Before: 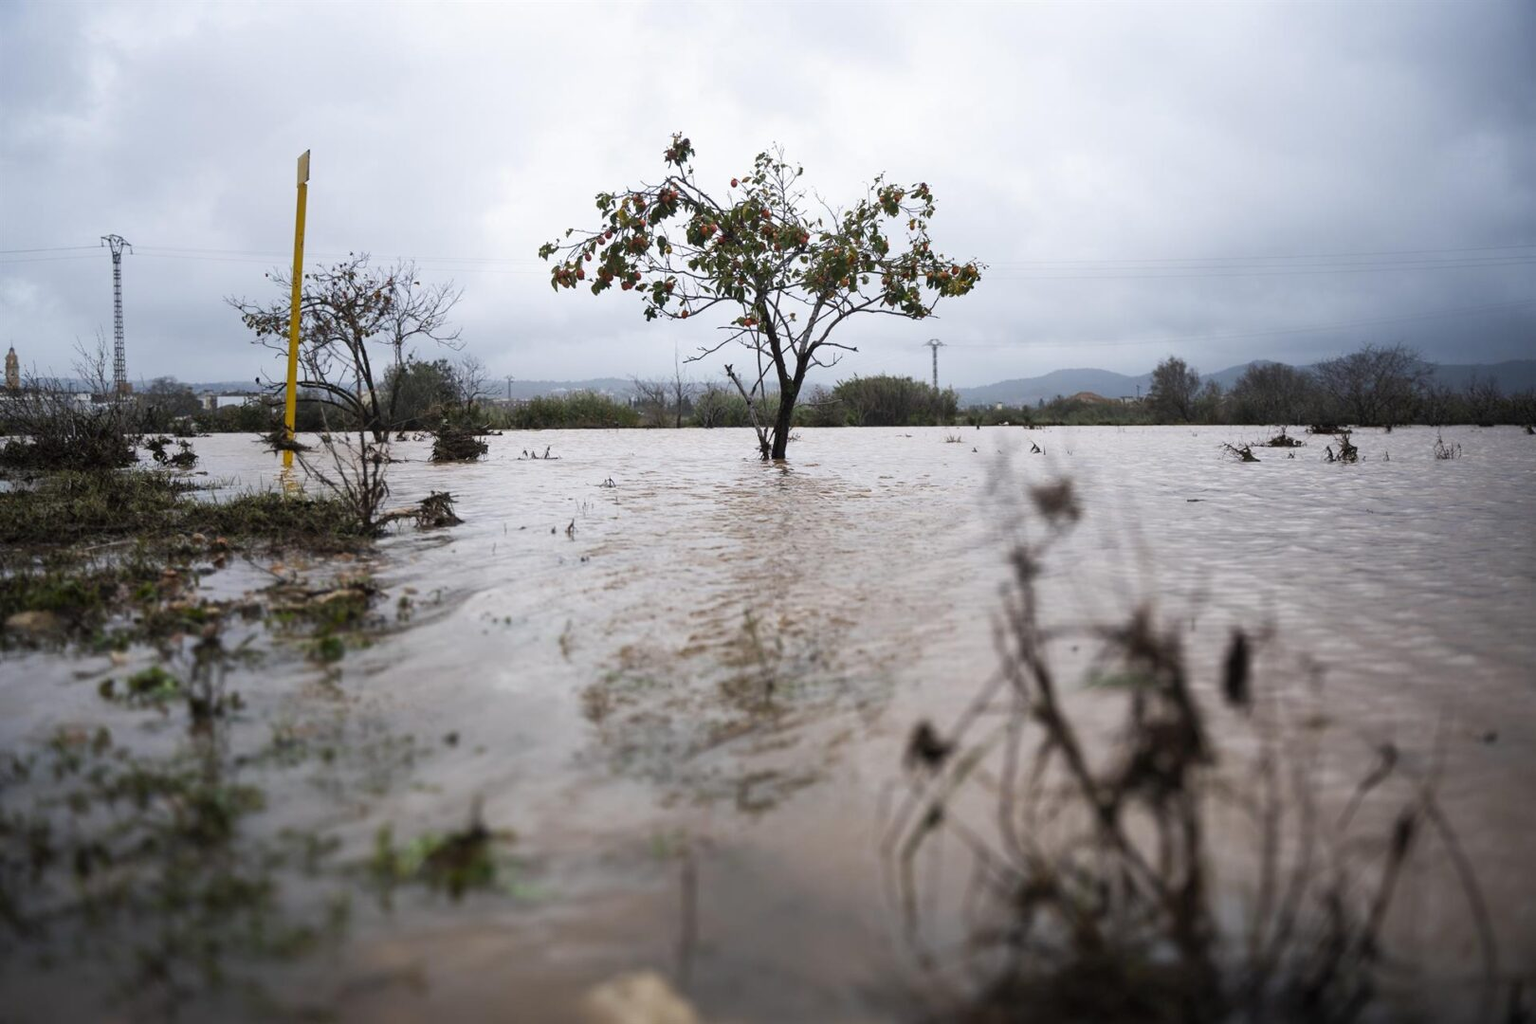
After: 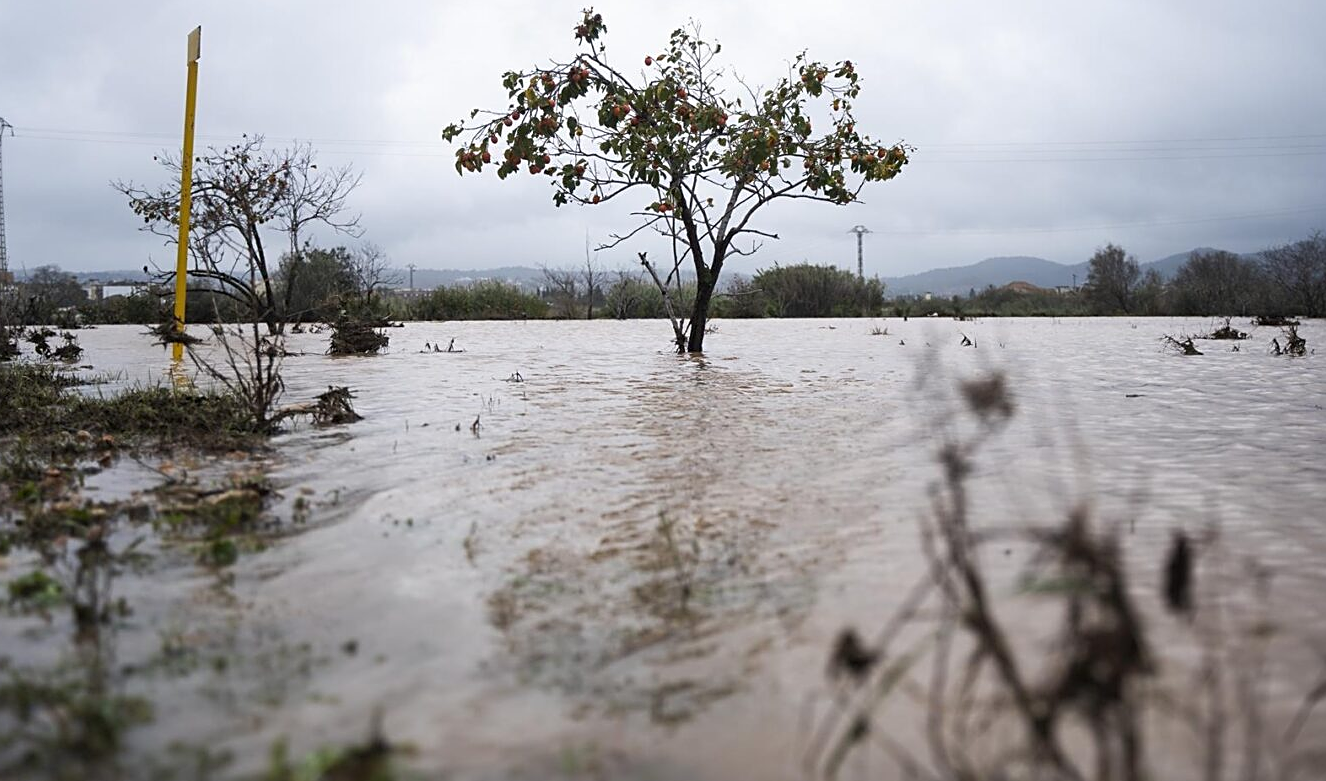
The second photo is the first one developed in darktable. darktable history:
sharpen: on, module defaults
crop: left 7.833%, top 12.239%, right 10.27%, bottom 15.415%
